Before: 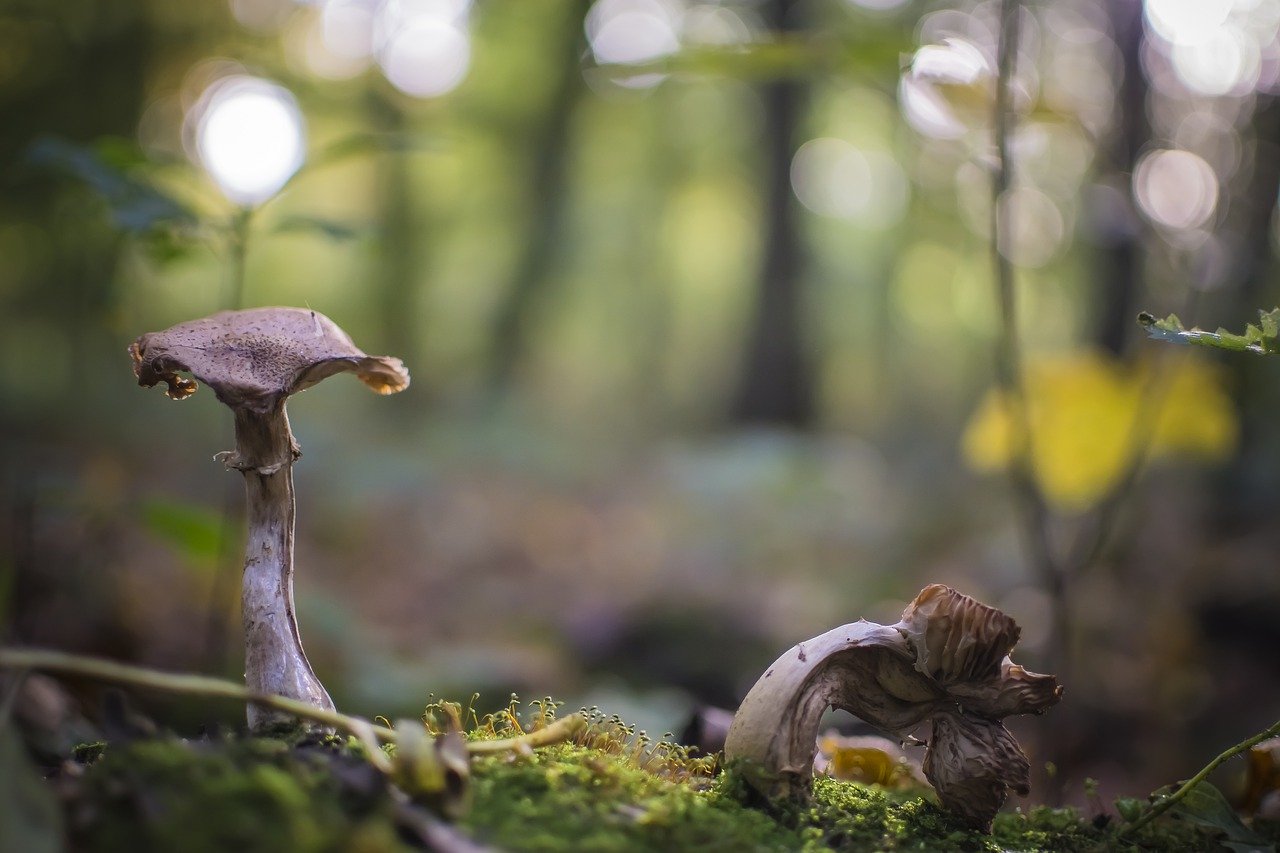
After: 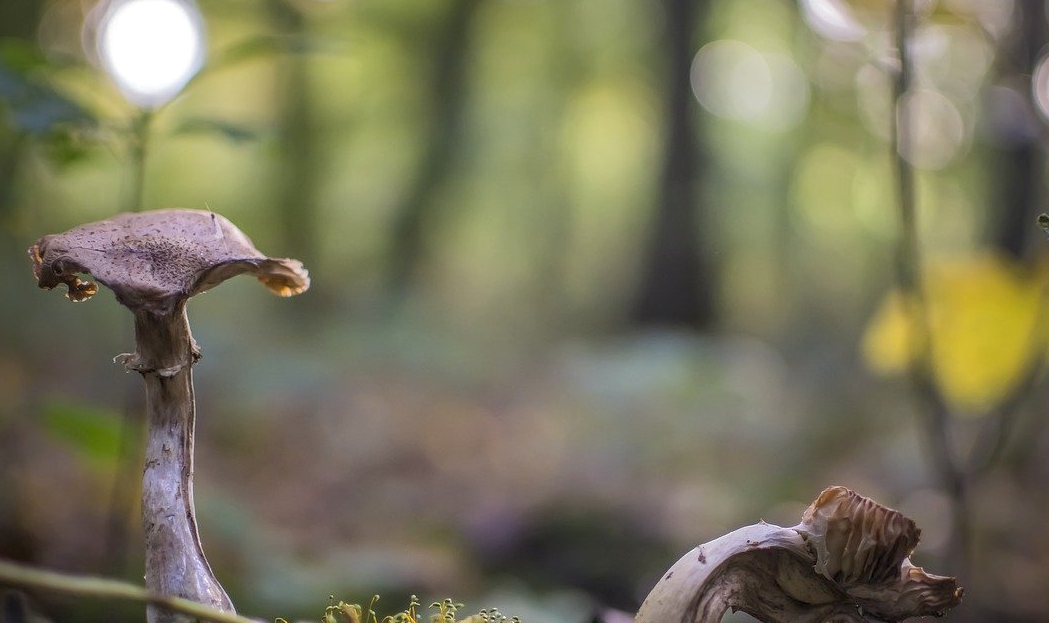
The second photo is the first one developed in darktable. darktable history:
crop: left 7.861%, top 11.562%, right 10.126%, bottom 15.401%
exposure: compensate highlight preservation false
shadows and highlights: on, module defaults
local contrast: on, module defaults
